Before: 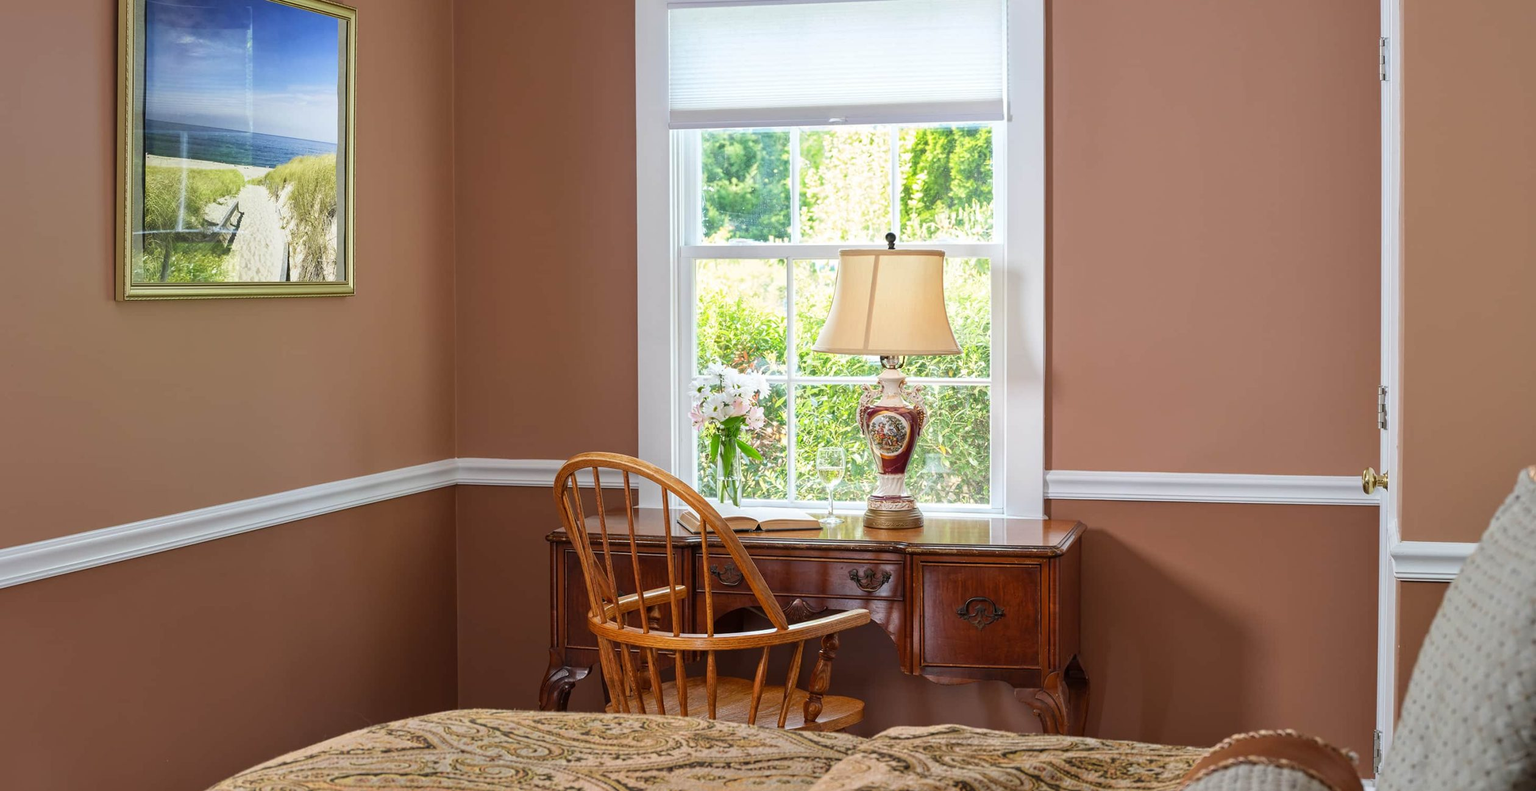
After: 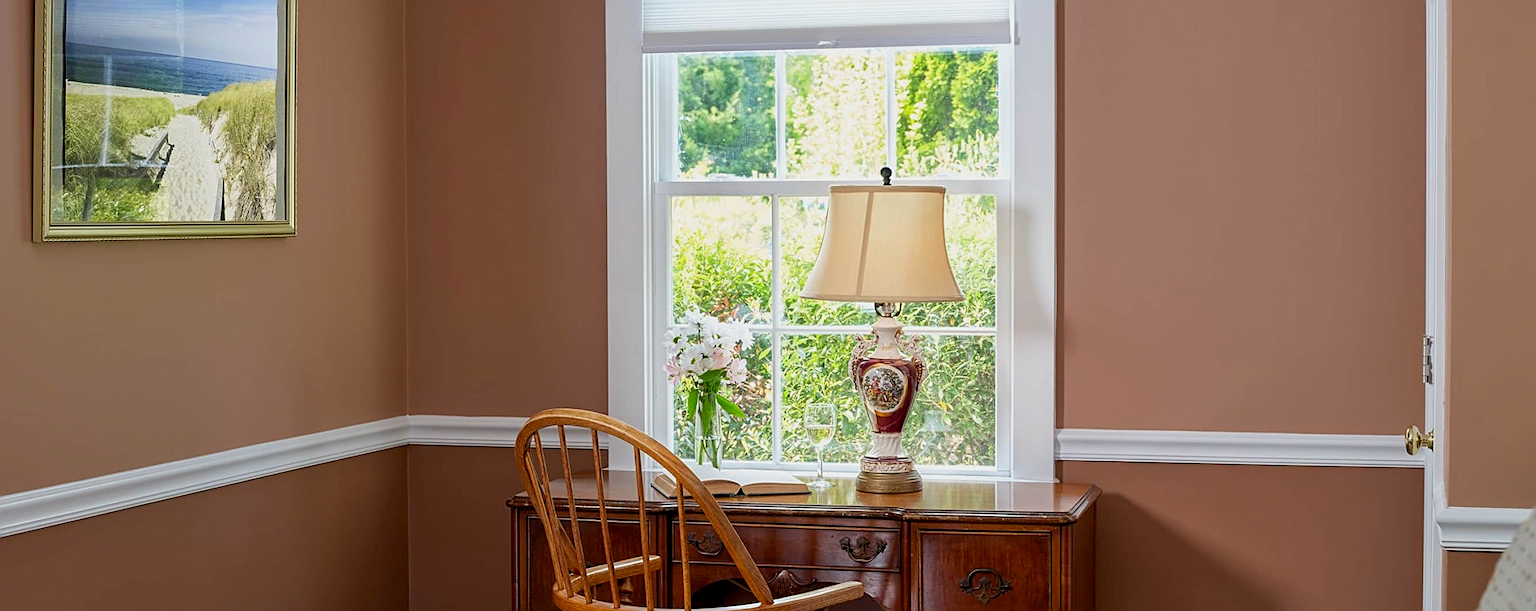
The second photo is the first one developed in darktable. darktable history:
sharpen: on, module defaults
exposure: black level correction 0.006, exposure -0.226 EV, compensate highlight preservation false
crop: left 5.596%, top 10.314%, right 3.534%, bottom 19.395%
